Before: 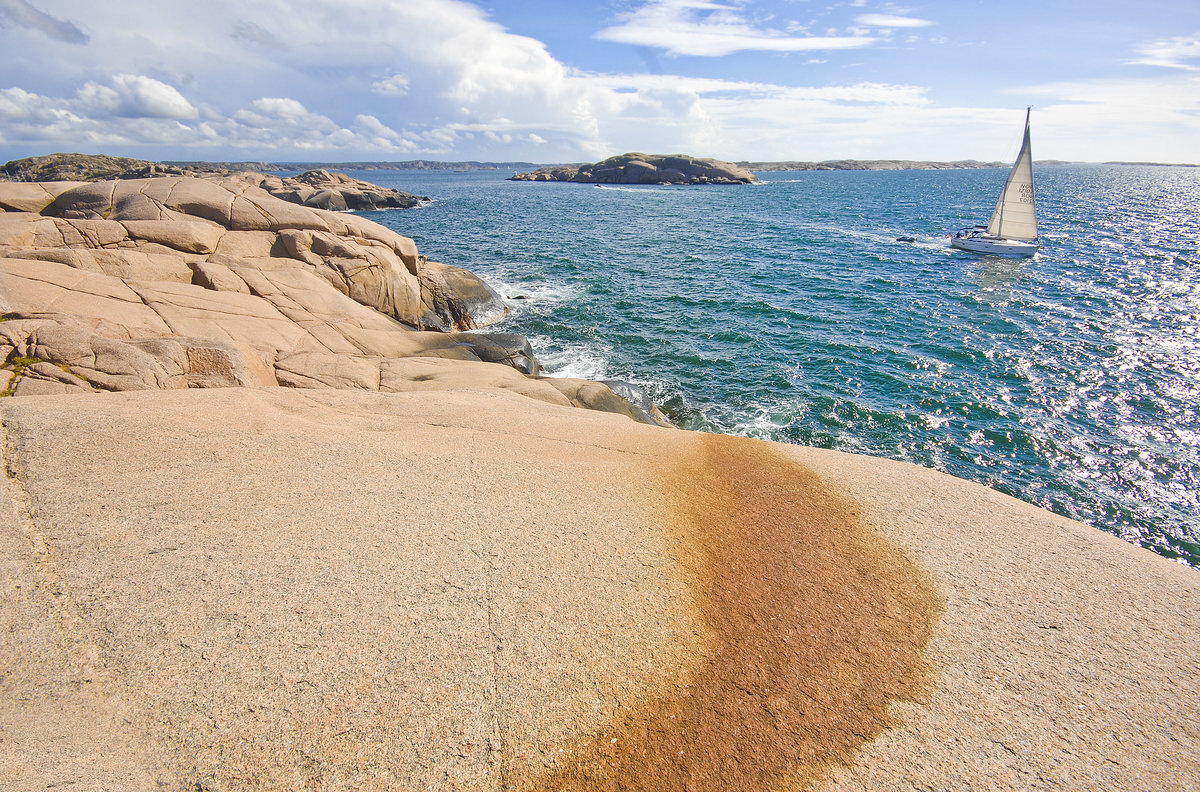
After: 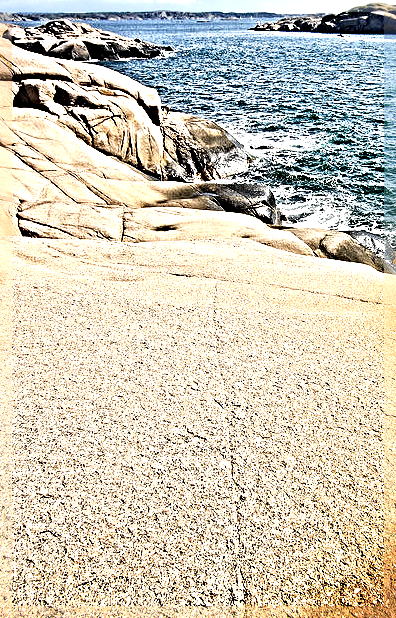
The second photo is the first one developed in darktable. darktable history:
tone equalizer: -8 EV -1.08 EV, -7 EV -1.04 EV, -6 EV -0.857 EV, -5 EV -0.608 EV, -3 EV 0.575 EV, -2 EV 0.865 EV, -1 EV 0.987 EV, +0 EV 1.08 EV, edges refinement/feathering 500, mask exposure compensation -1.57 EV, preserve details no
sharpen: radius 6.3, amount 1.809, threshold 0.137
crop and rotate: left 21.457%, top 18.942%, right 45.511%, bottom 3.004%
